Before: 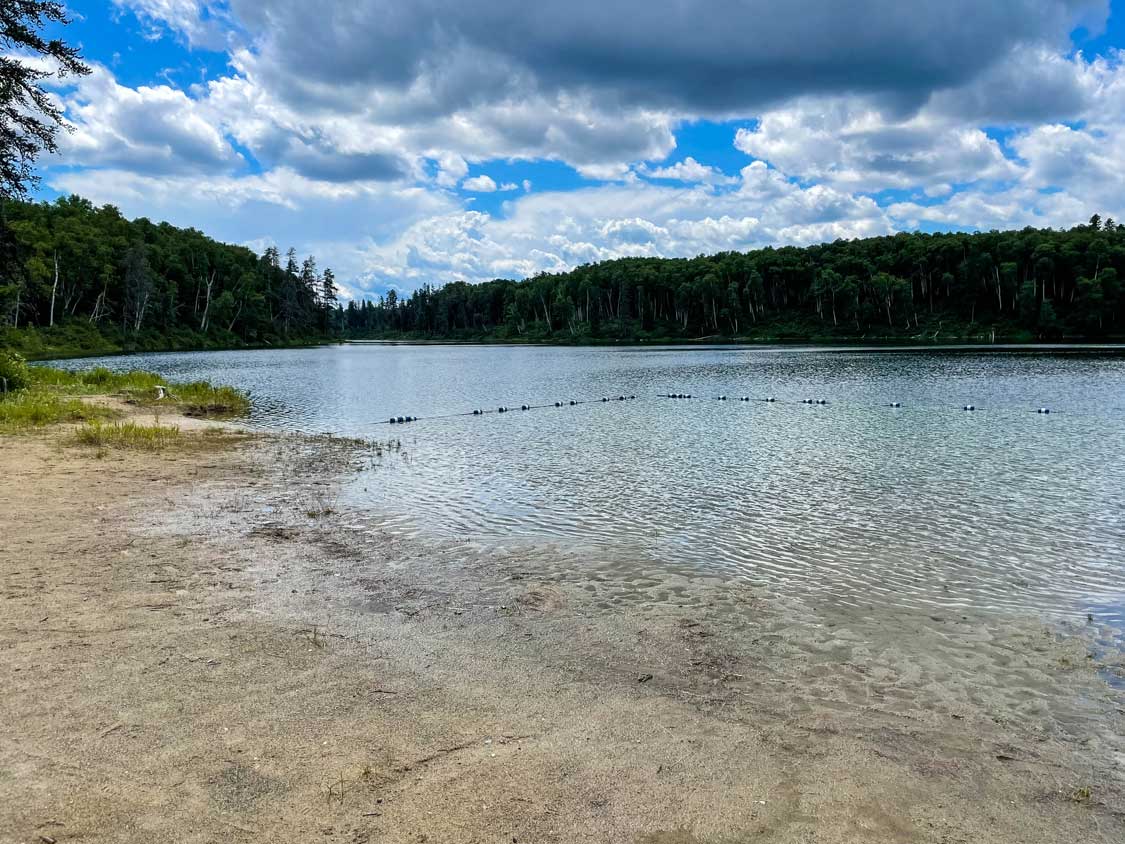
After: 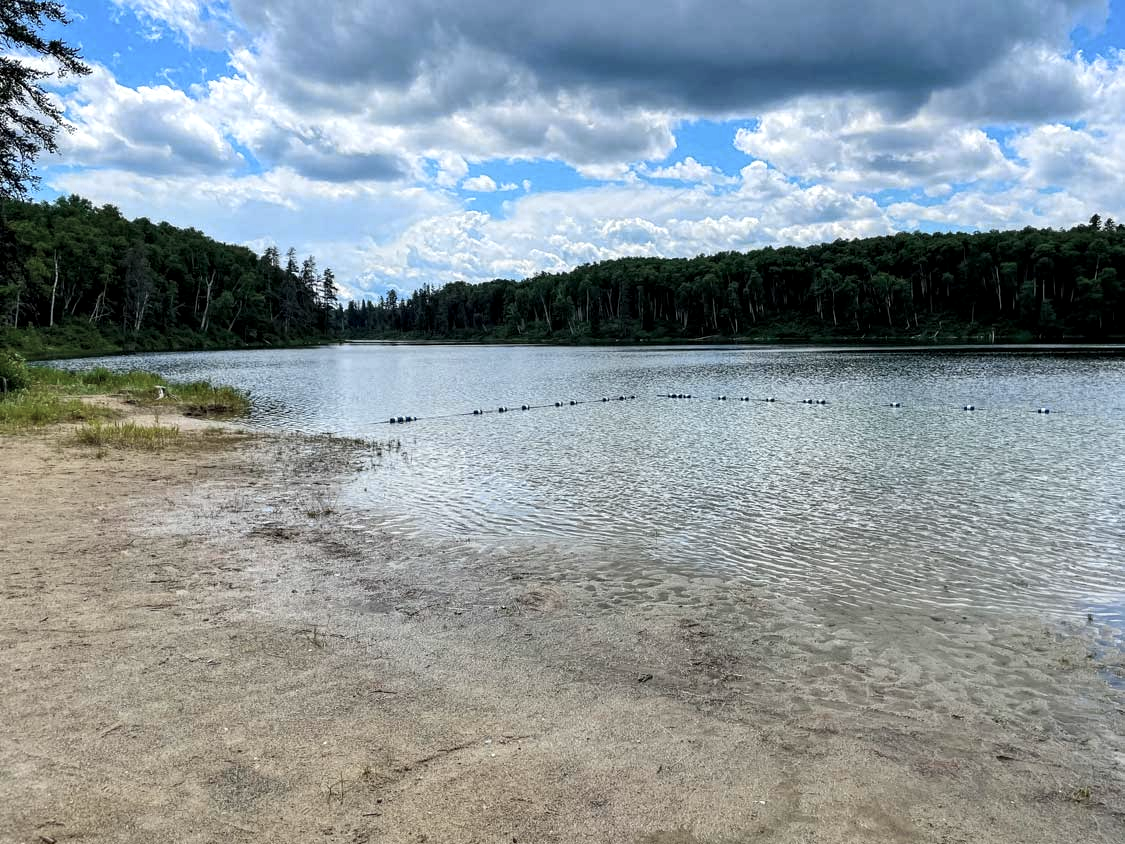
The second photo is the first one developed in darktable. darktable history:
local contrast: highlights 100%, shadows 102%, detail 119%, midtone range 0.2
shadows and highlights: radius 92.32, shadows -15.87, white point adjustment 0.243, highlights 32.24, compress 48.44%, soften with gaussian
color zones: curves: ch0 [(0, 0.5) (0.125, 0.4) (0.25, 0.5) (0.375, 0.4) (0.5, 0.4) (0.625, 0.6) (0.75, 0.6) (0.875, 0.5)]; ch1 [(0, 0.35) (0.125, 0.45) (0.25, 0.35) (0.375, 0.35) (0.5, 0.35) (0.625, 0.35) (0.75, 0.45) (0.875, 0.35)]; ch2 [(0, 0.6) (0.125, 0.5) (0.25, 0.5) (0.375, 0.6) (0.5, 0.6) (0.625, 0.5) (0.75, 0.5) (0.875, 0.5)]
